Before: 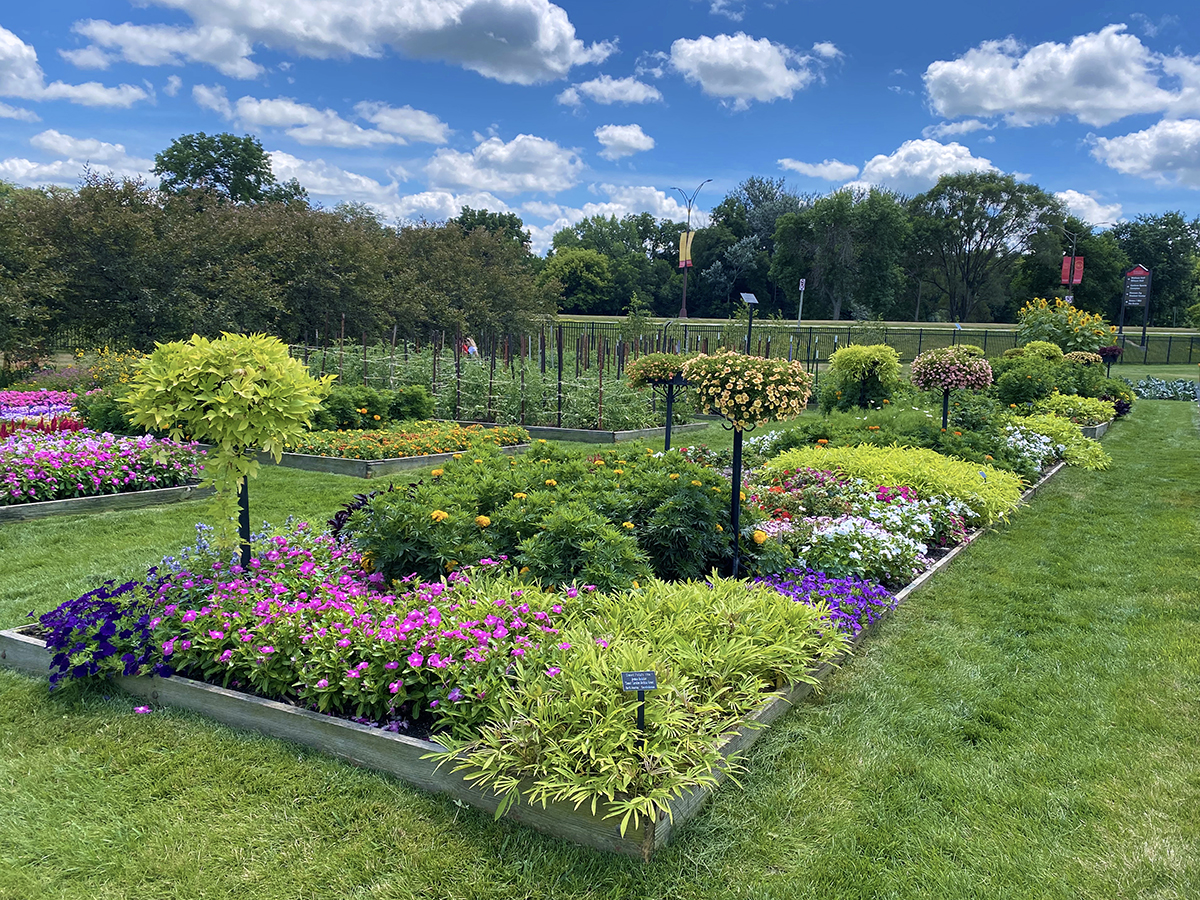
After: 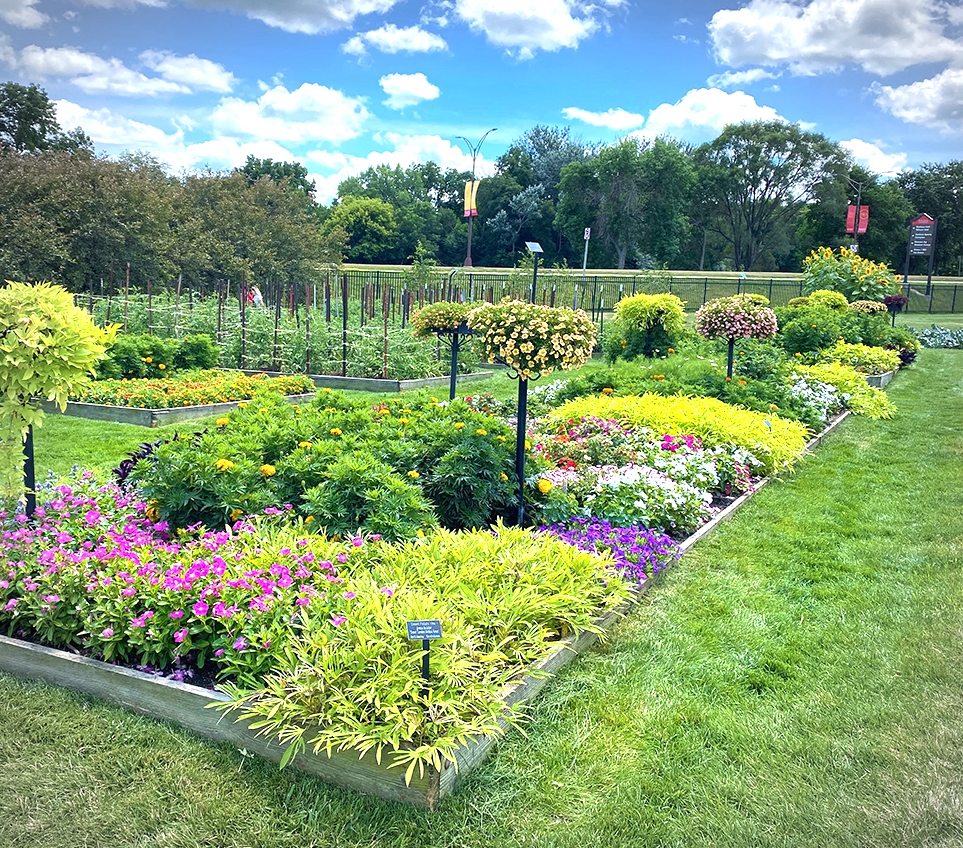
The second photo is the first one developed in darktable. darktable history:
exposure: black level correction 0, exposure 1.1 EV, compensate exposure bias true, compensate highlight preservation false
vignetting: automatic ratio true
crop and rotate: left 17.959%, top 5.771%, right 1.742%
